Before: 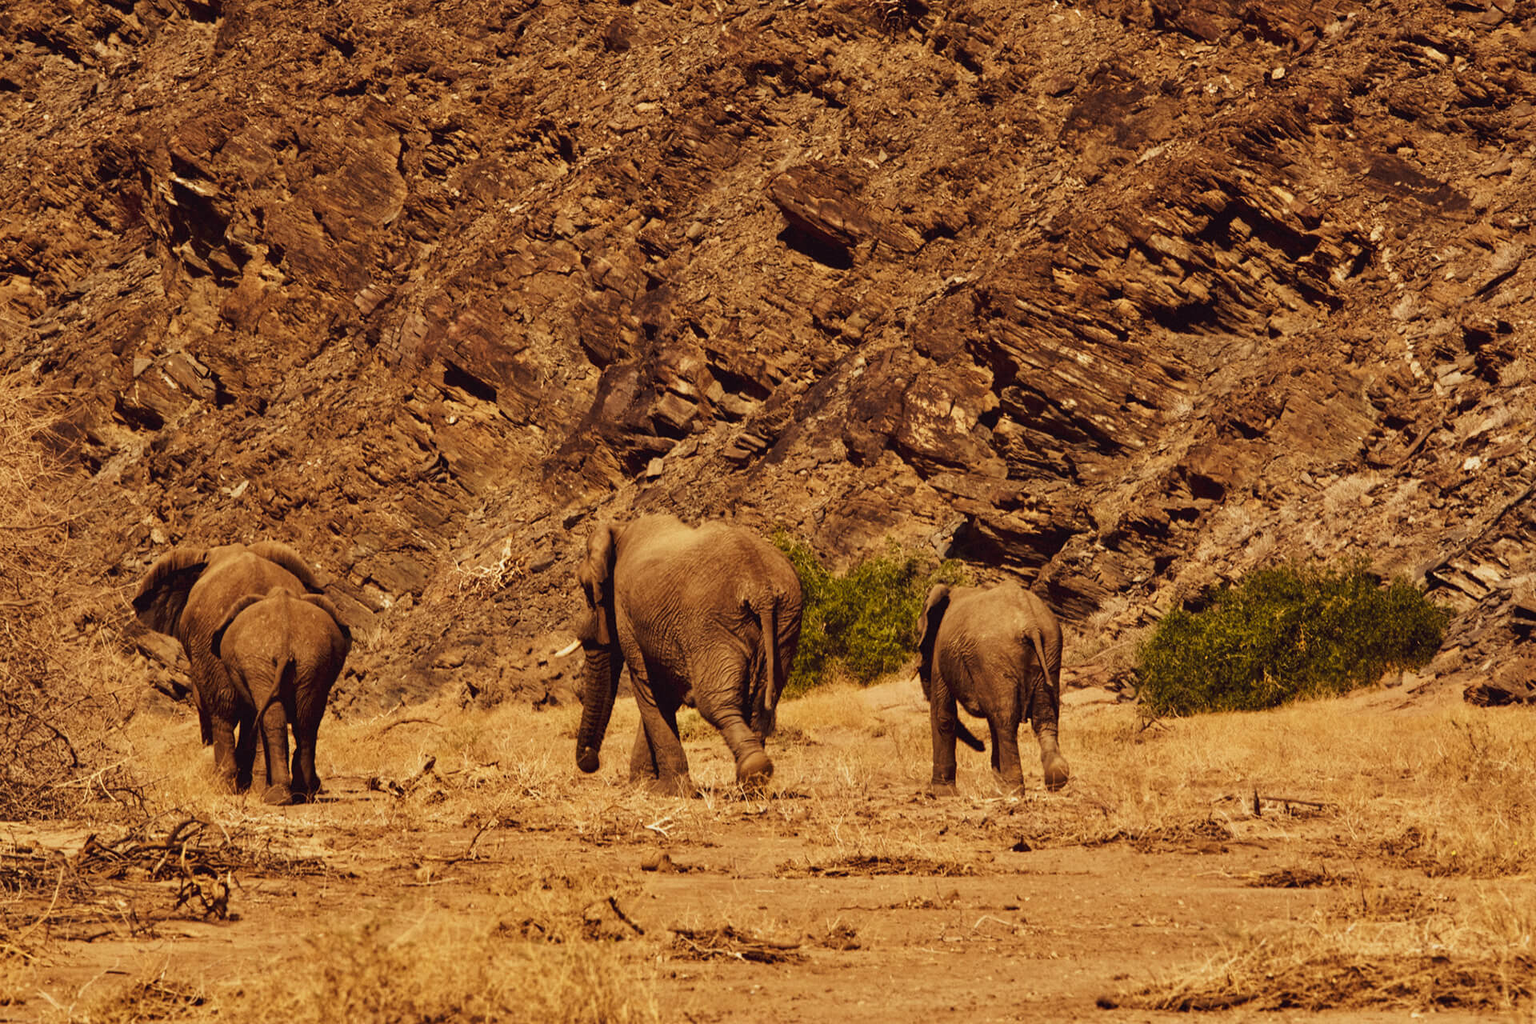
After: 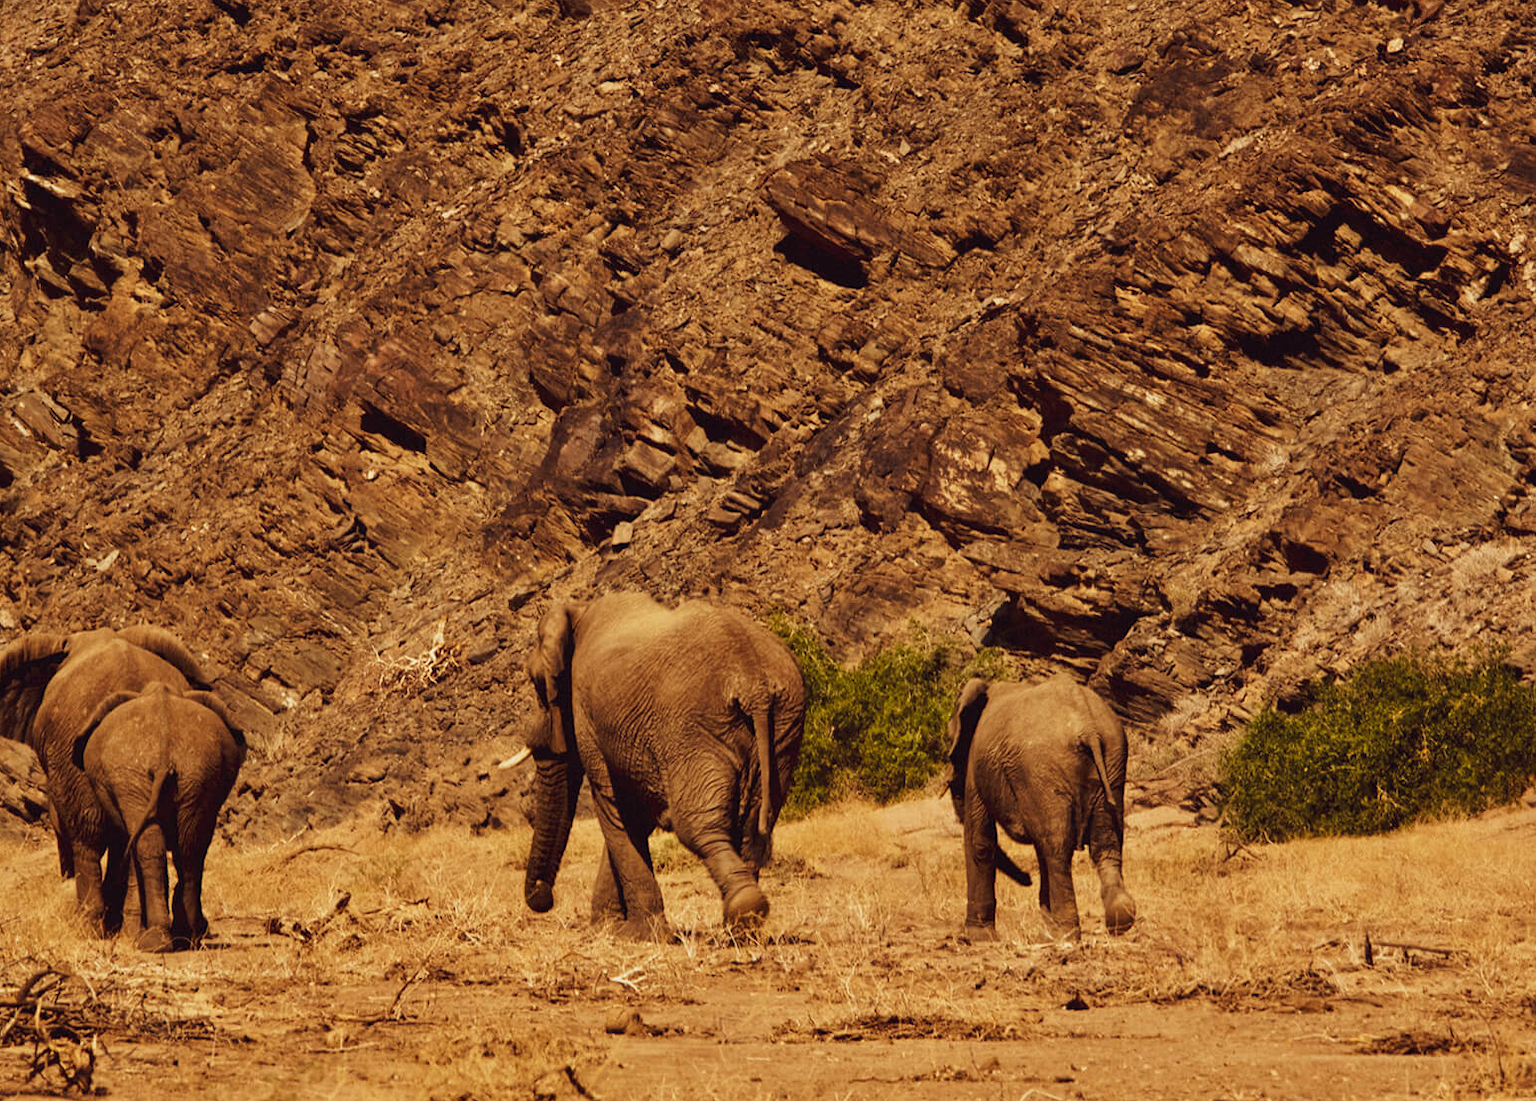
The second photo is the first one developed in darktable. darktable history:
crop: left 9.97%, top 3.625%, right 9.301%, bottom 9.548%
